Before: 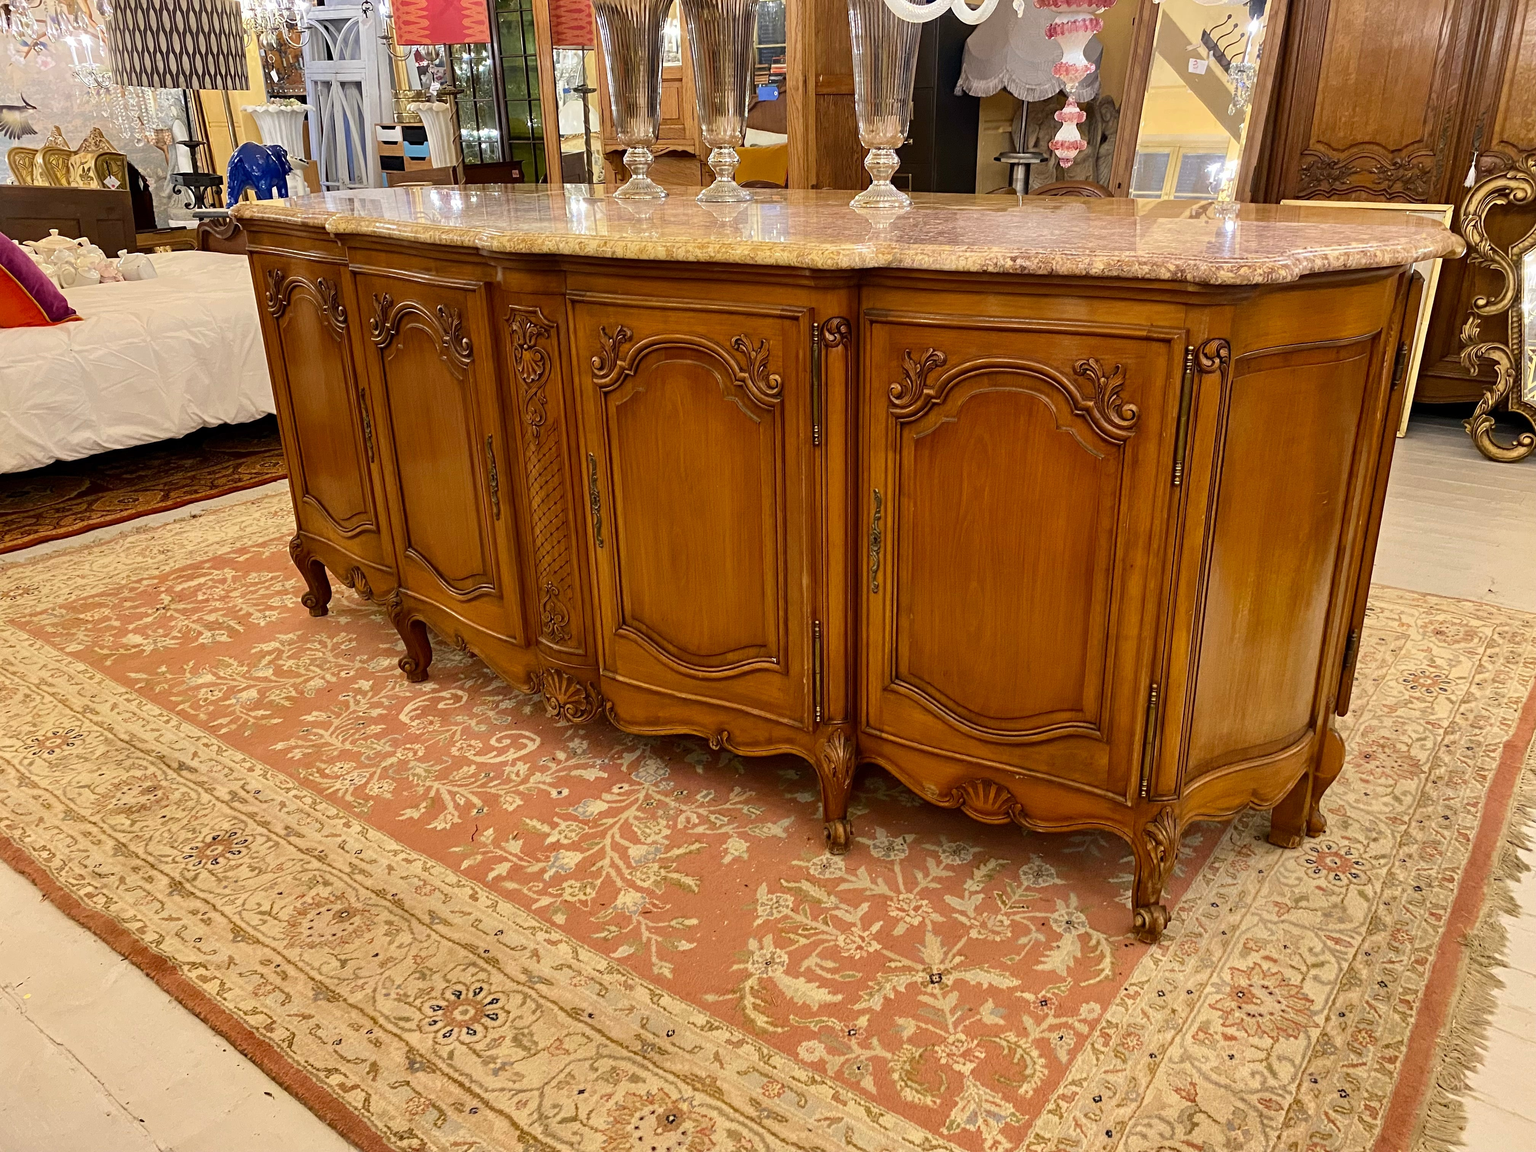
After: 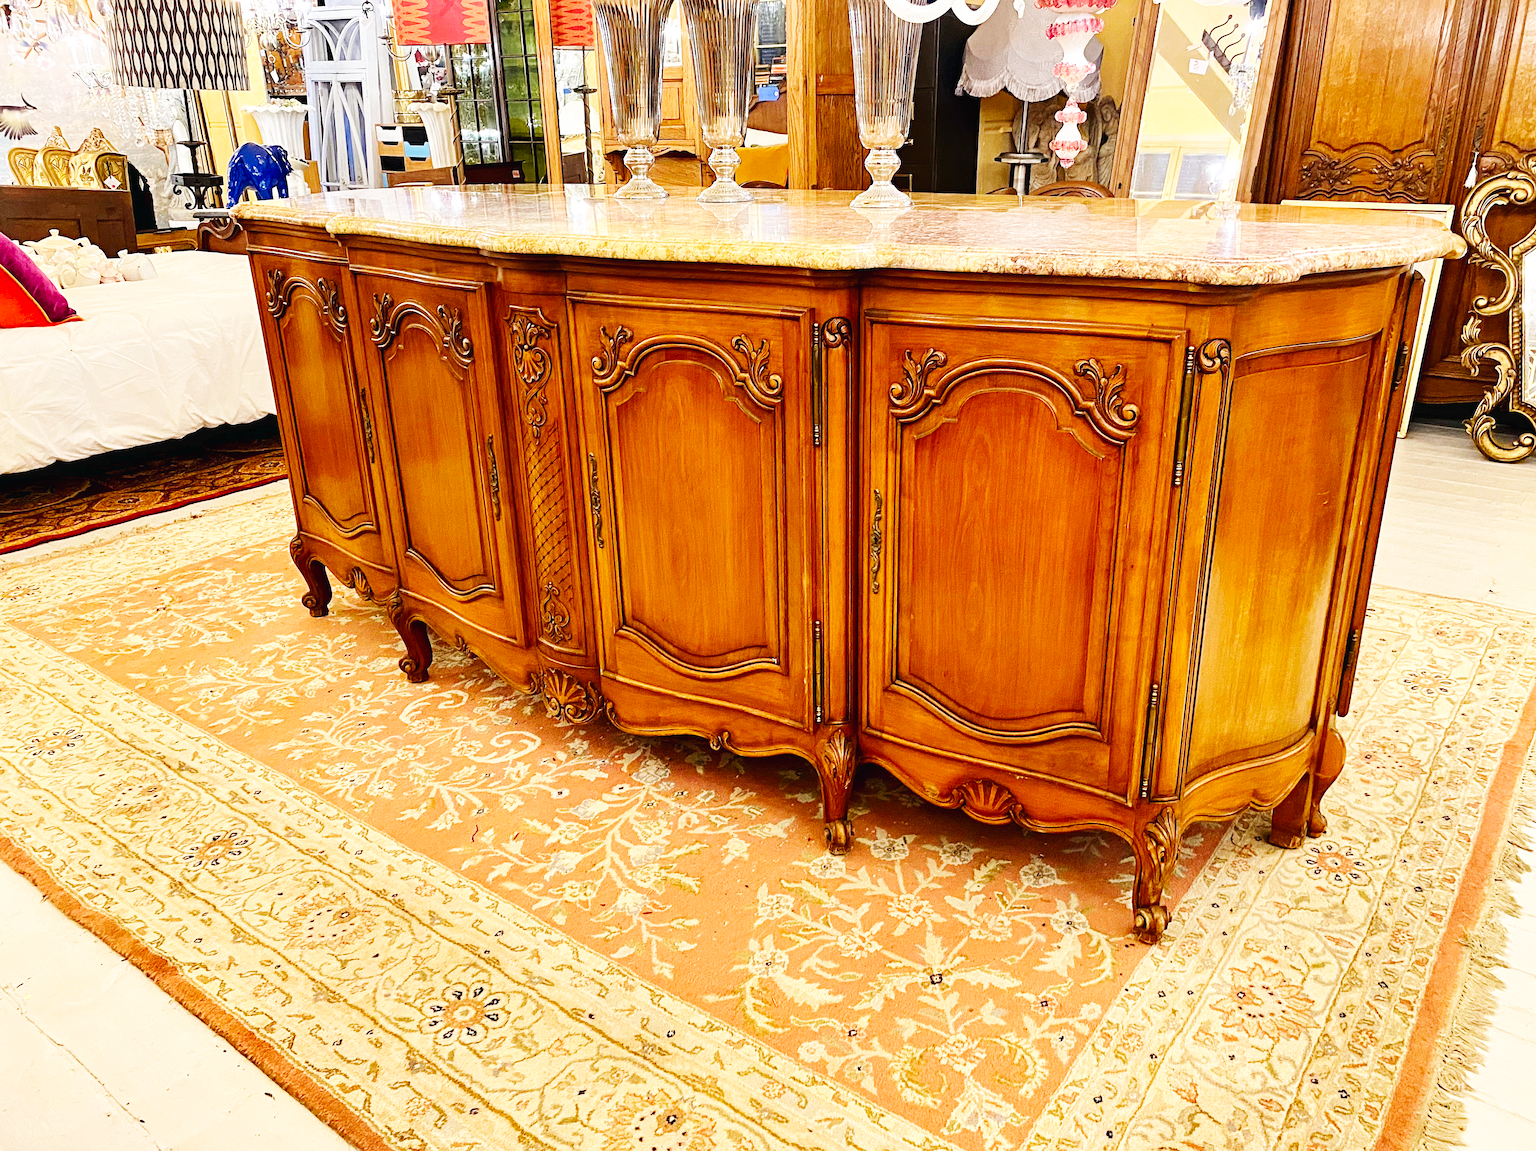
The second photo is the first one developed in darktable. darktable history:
sharpen: amount 0.2
haze removal: compatibility mode true, adaptive false
base curve: curves: ch0 [(0, 0.003) (0.001, 0.002) (0.006, 0.004) (0.02, 0.022) (0.048, 0.086) (0.094, 0.234) (0.162, 0.431) (0.258, 0.629) (0.385, 0.8) (0.548, 0.918) (0.751, 0.988) (1, 1)], preserve colors none
